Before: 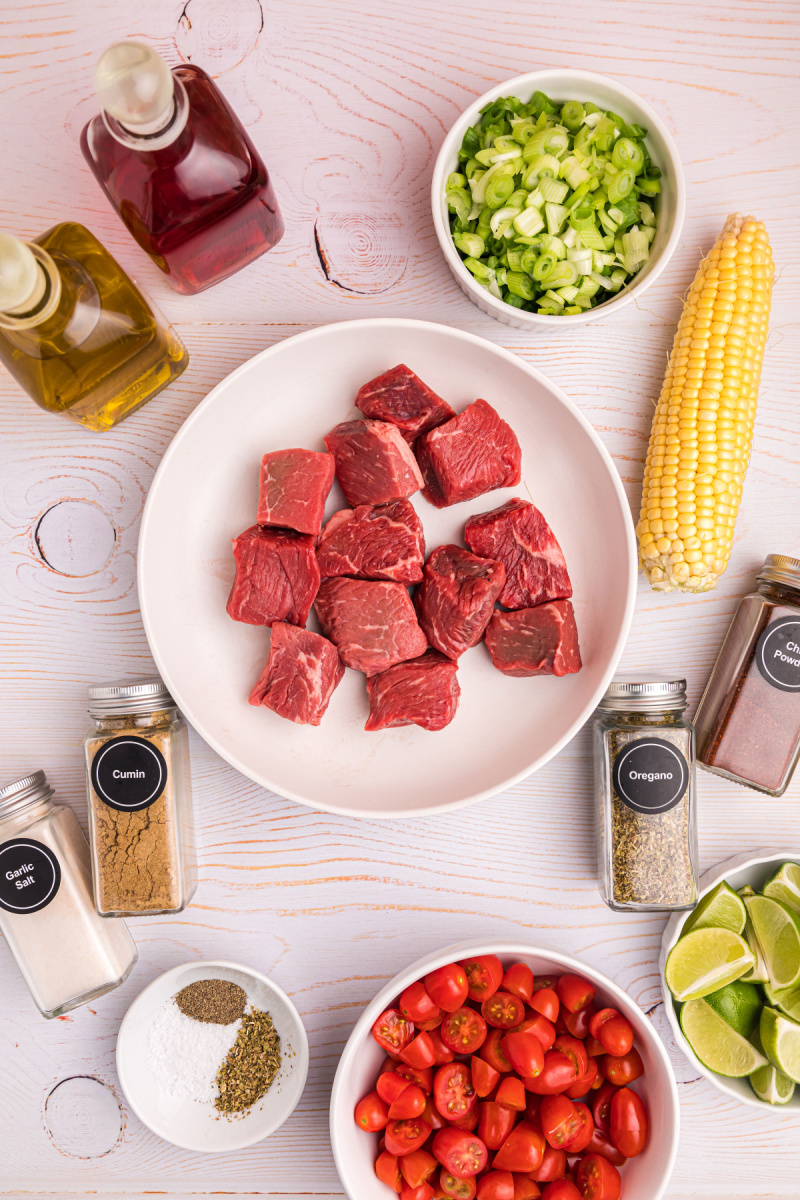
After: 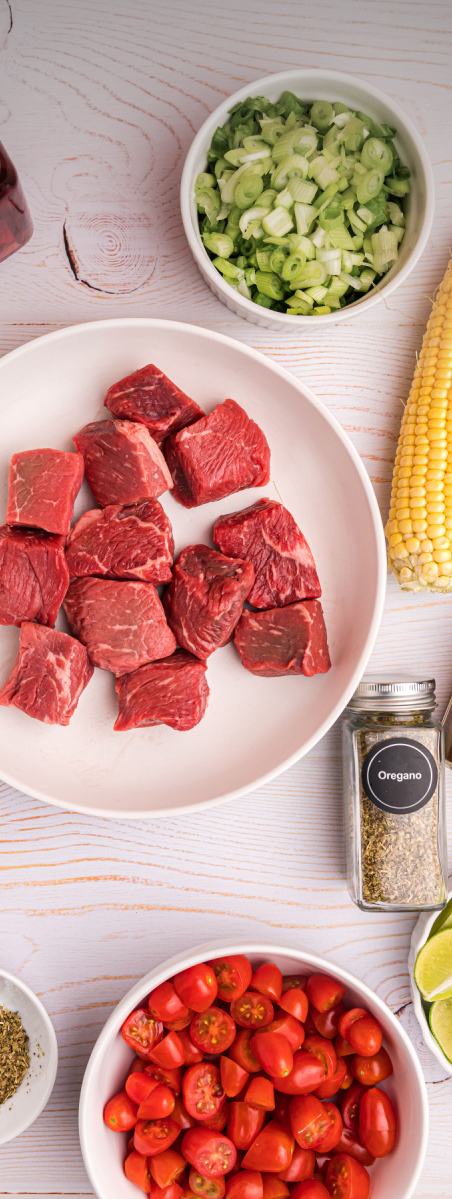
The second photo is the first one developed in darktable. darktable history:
vignetting: fall-off radius 64.09%, center (-0.027, 0.401), unbound false
crop: left 31.48%, top 0.009%, right 11.906%
